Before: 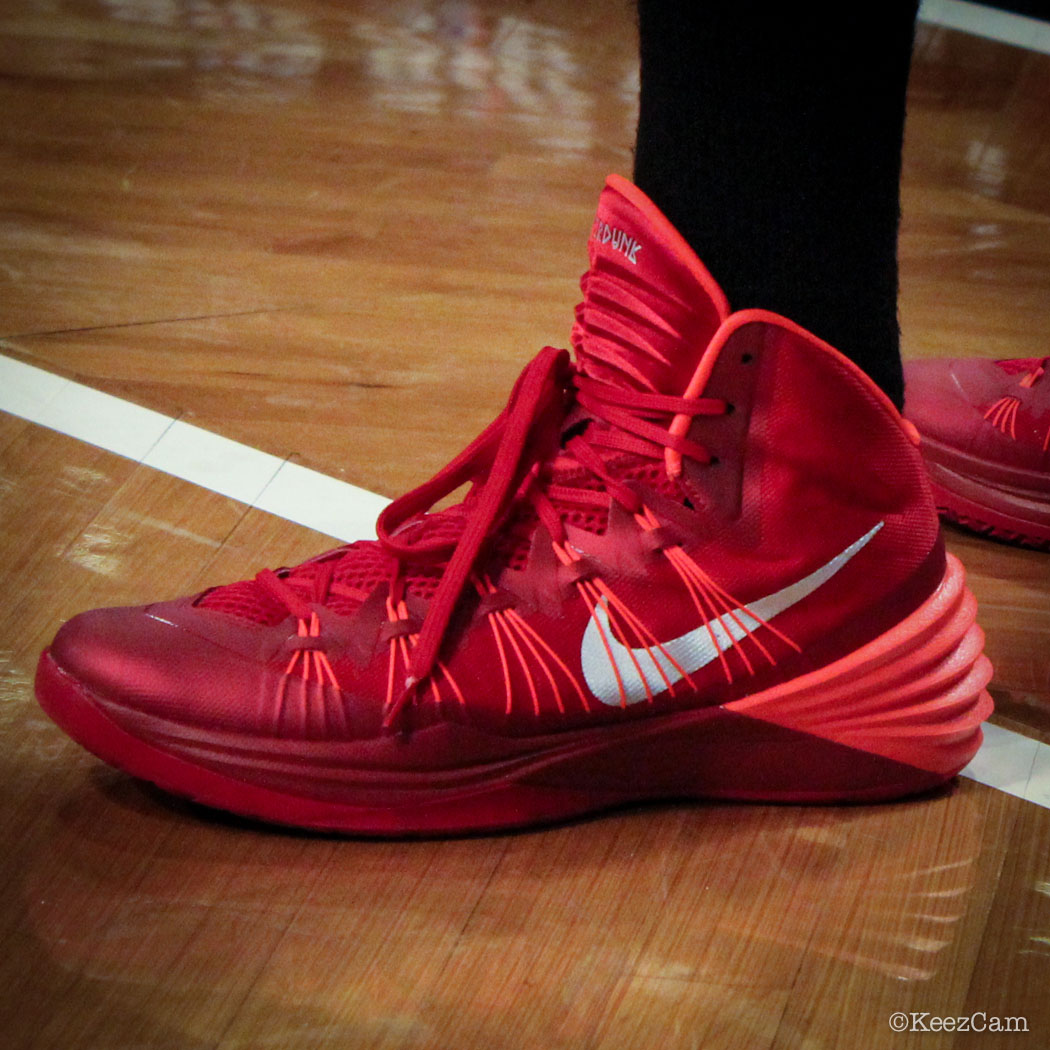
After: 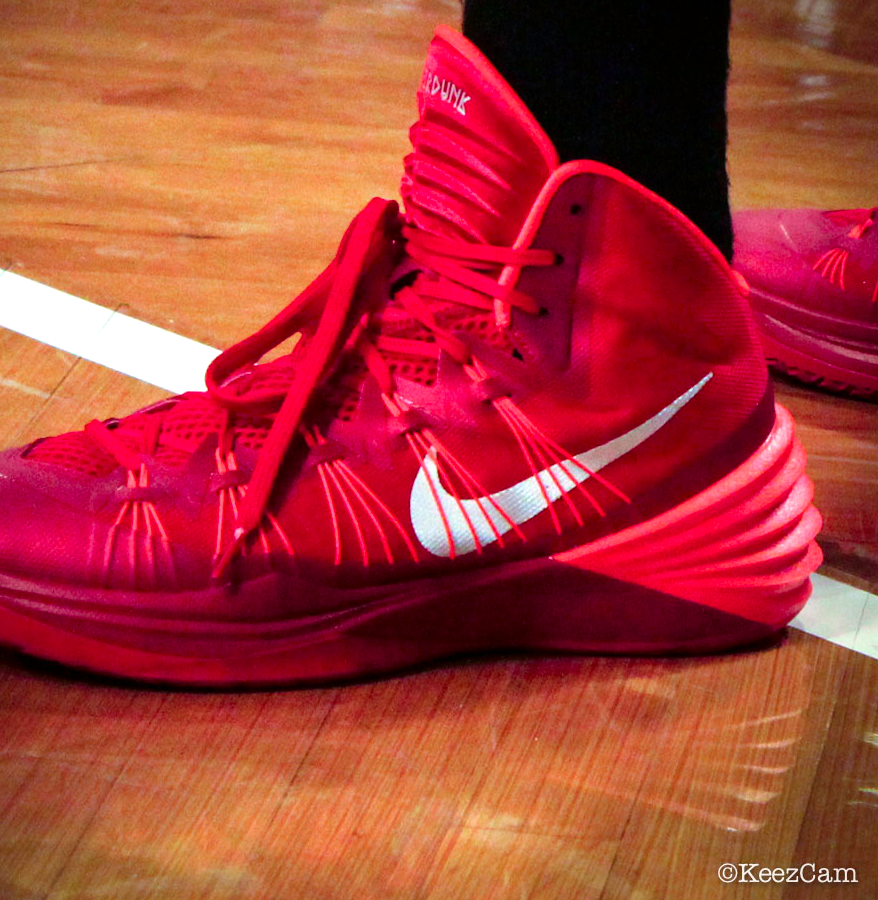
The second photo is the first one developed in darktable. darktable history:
crop: left 16.315%, top 14.246%
tone curve: curves: ch0 [(0, 0) (0.059, 0.027) (0.162, 0.125) (0.304, 0.279) (0.547, 0.532) (0.828, 0.815) (1, 0.983)]; ch1 [(0, 0) (0.23, 0.166) (0.34, 0.308) (0.371, 0.337) (0.429, 0.411) (0.477, 0.462) (0.499, 0.498) (0.529, 0.537) (0.559, 0.582) (0.743, 0.798) (1, 1)]; ch2 [(0, 0) (0.431, 0.414) (0.498, 0.503) (0.524, 0.528) (0.568, 0.546) (0.6, 0.597) (0.634, 0.645) (0.728, 0.742) (1, 1)], color space Lab, independent channels, preserve colors none
exposure: black level correction 0, exposure 0.7 EV, compensate exposure bias true, compensate highlight preservation false
tone equalizer: on, module defaults
